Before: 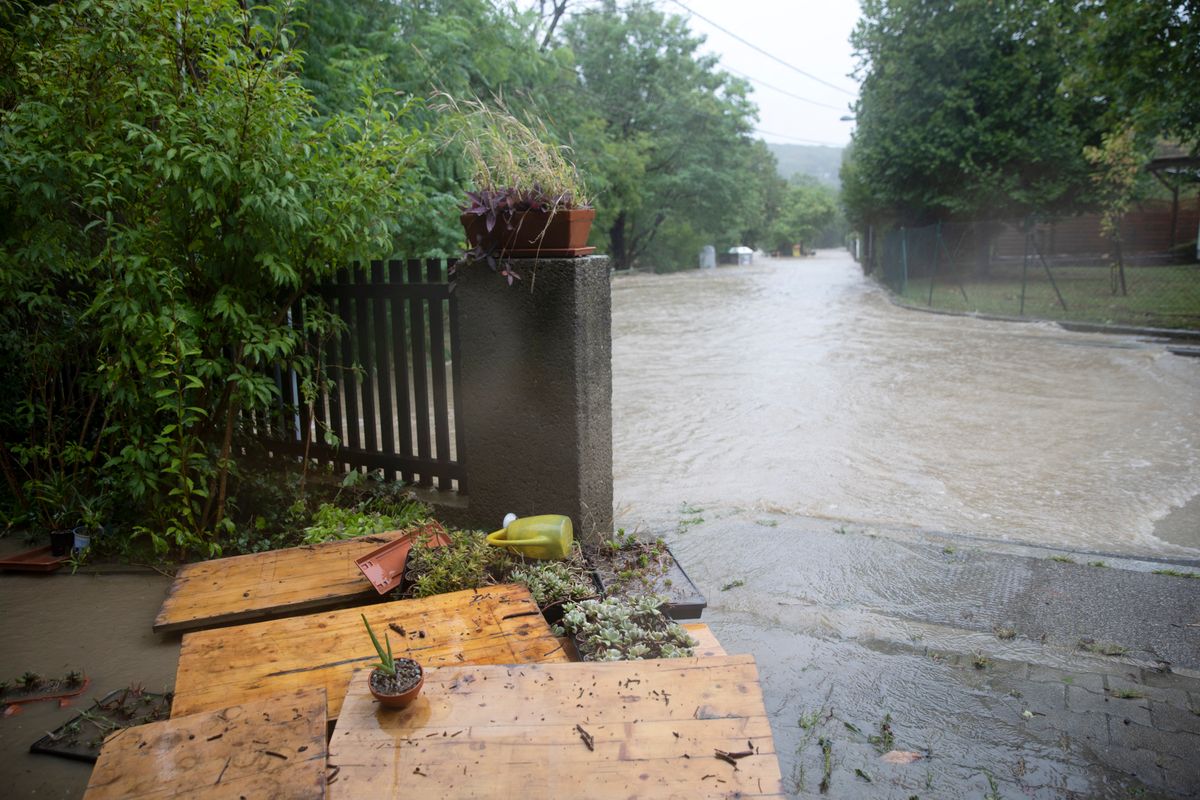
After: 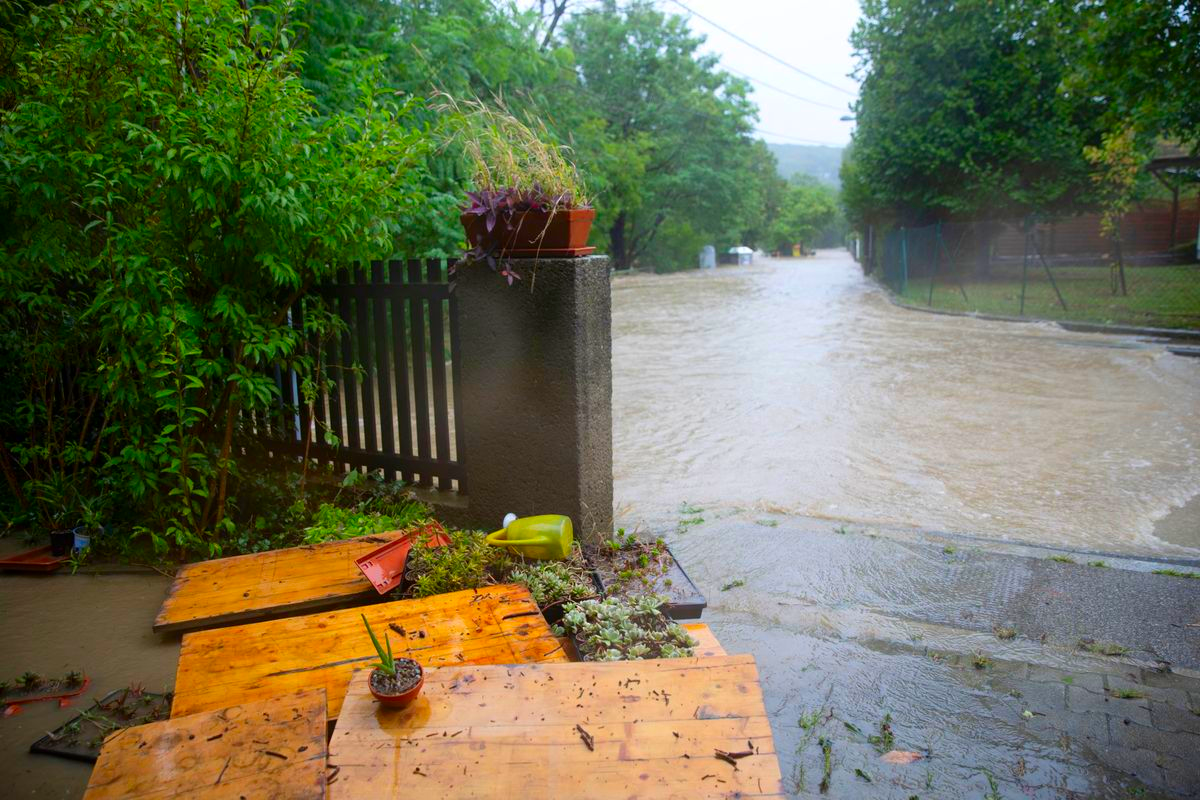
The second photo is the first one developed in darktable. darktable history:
color correction: highlights b* 0.061, saturation 1.85
